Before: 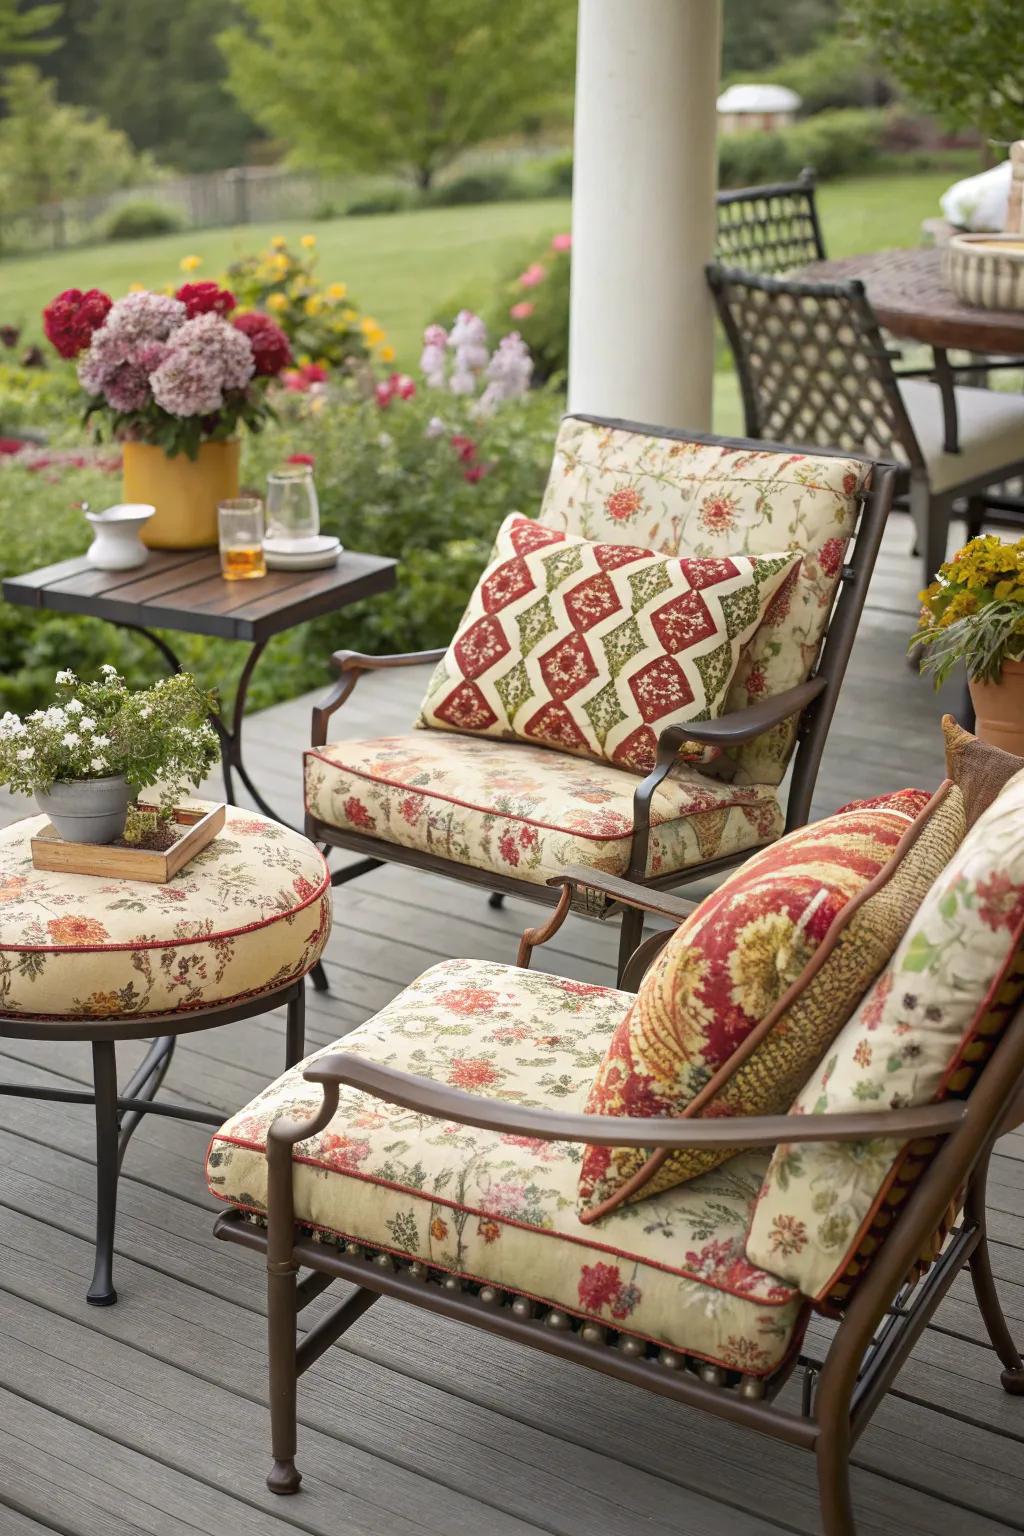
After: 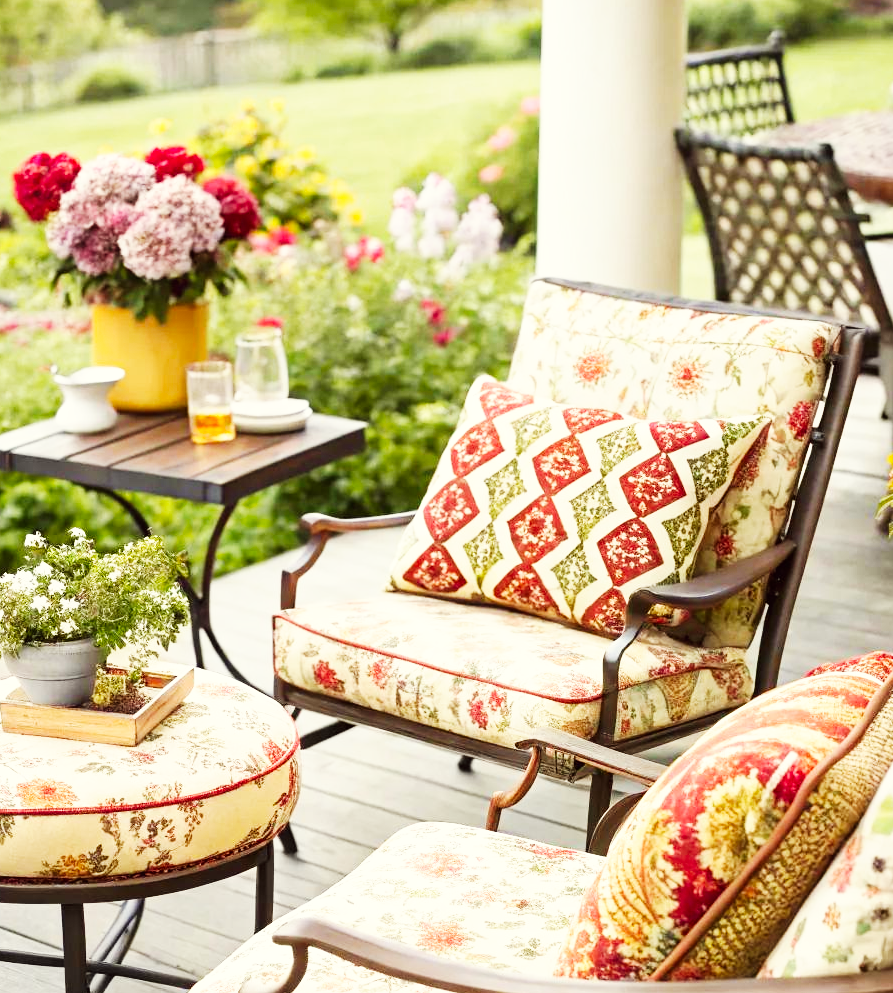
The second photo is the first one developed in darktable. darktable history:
base curve: curves: ch0 [(0, 0) (0.007, 0.004) (0.027, 0.03) (0.046, 0.07) (0.207, 0.54) (0.442, 0.872) (0.673, 0.972) (1, 1)], preserve colors none
tone equalizer: edges refinement/feathering 500, mask exposure compensation -1.57 EV, preserve details no
color correction: highlights a* -0.969, highlights b* 4.46, shadows a* 3.53
crop: left 3.053%, top 8.973%, right 9.662%, bottom 26.373%
